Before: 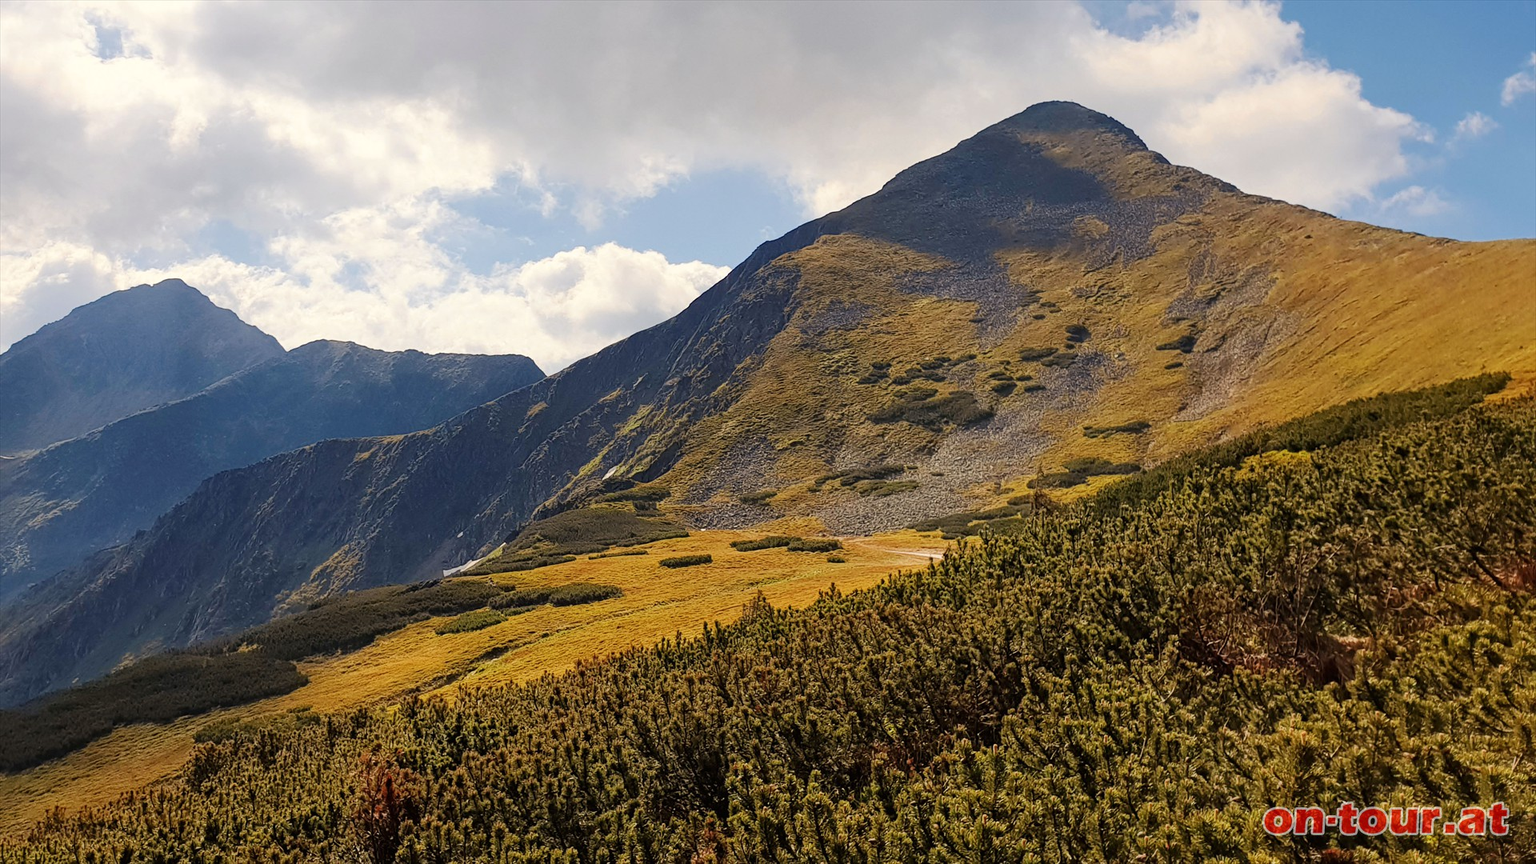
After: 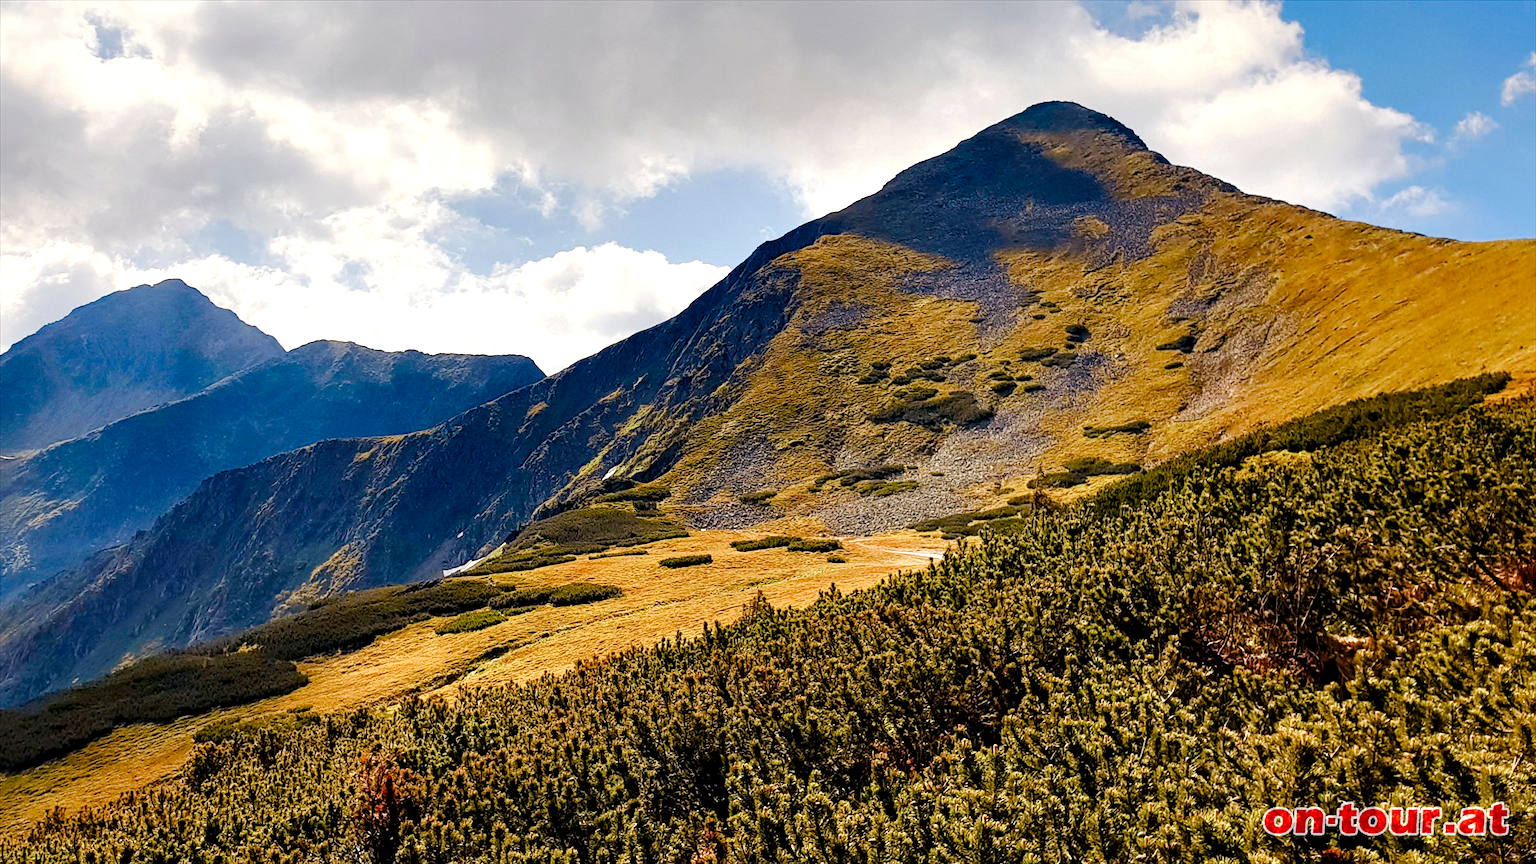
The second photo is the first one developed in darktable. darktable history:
color balance rgb: perceptual saturation grading › global saturation 24.751%, perceptual saturation grading › highlights -50.629%, perceptual saturation grading › mid-tones 19.459%, perceptual saturation grading › shadows 62.054%, perceptual brilliance grading › mid-tones 10.85%, perceptual brilliance grading › shadows 15.275%
contrast equalizer: y [[0.6 ×6], [0.55 ×6], [0 ×6], [0 ×6], [0 ×6]]
